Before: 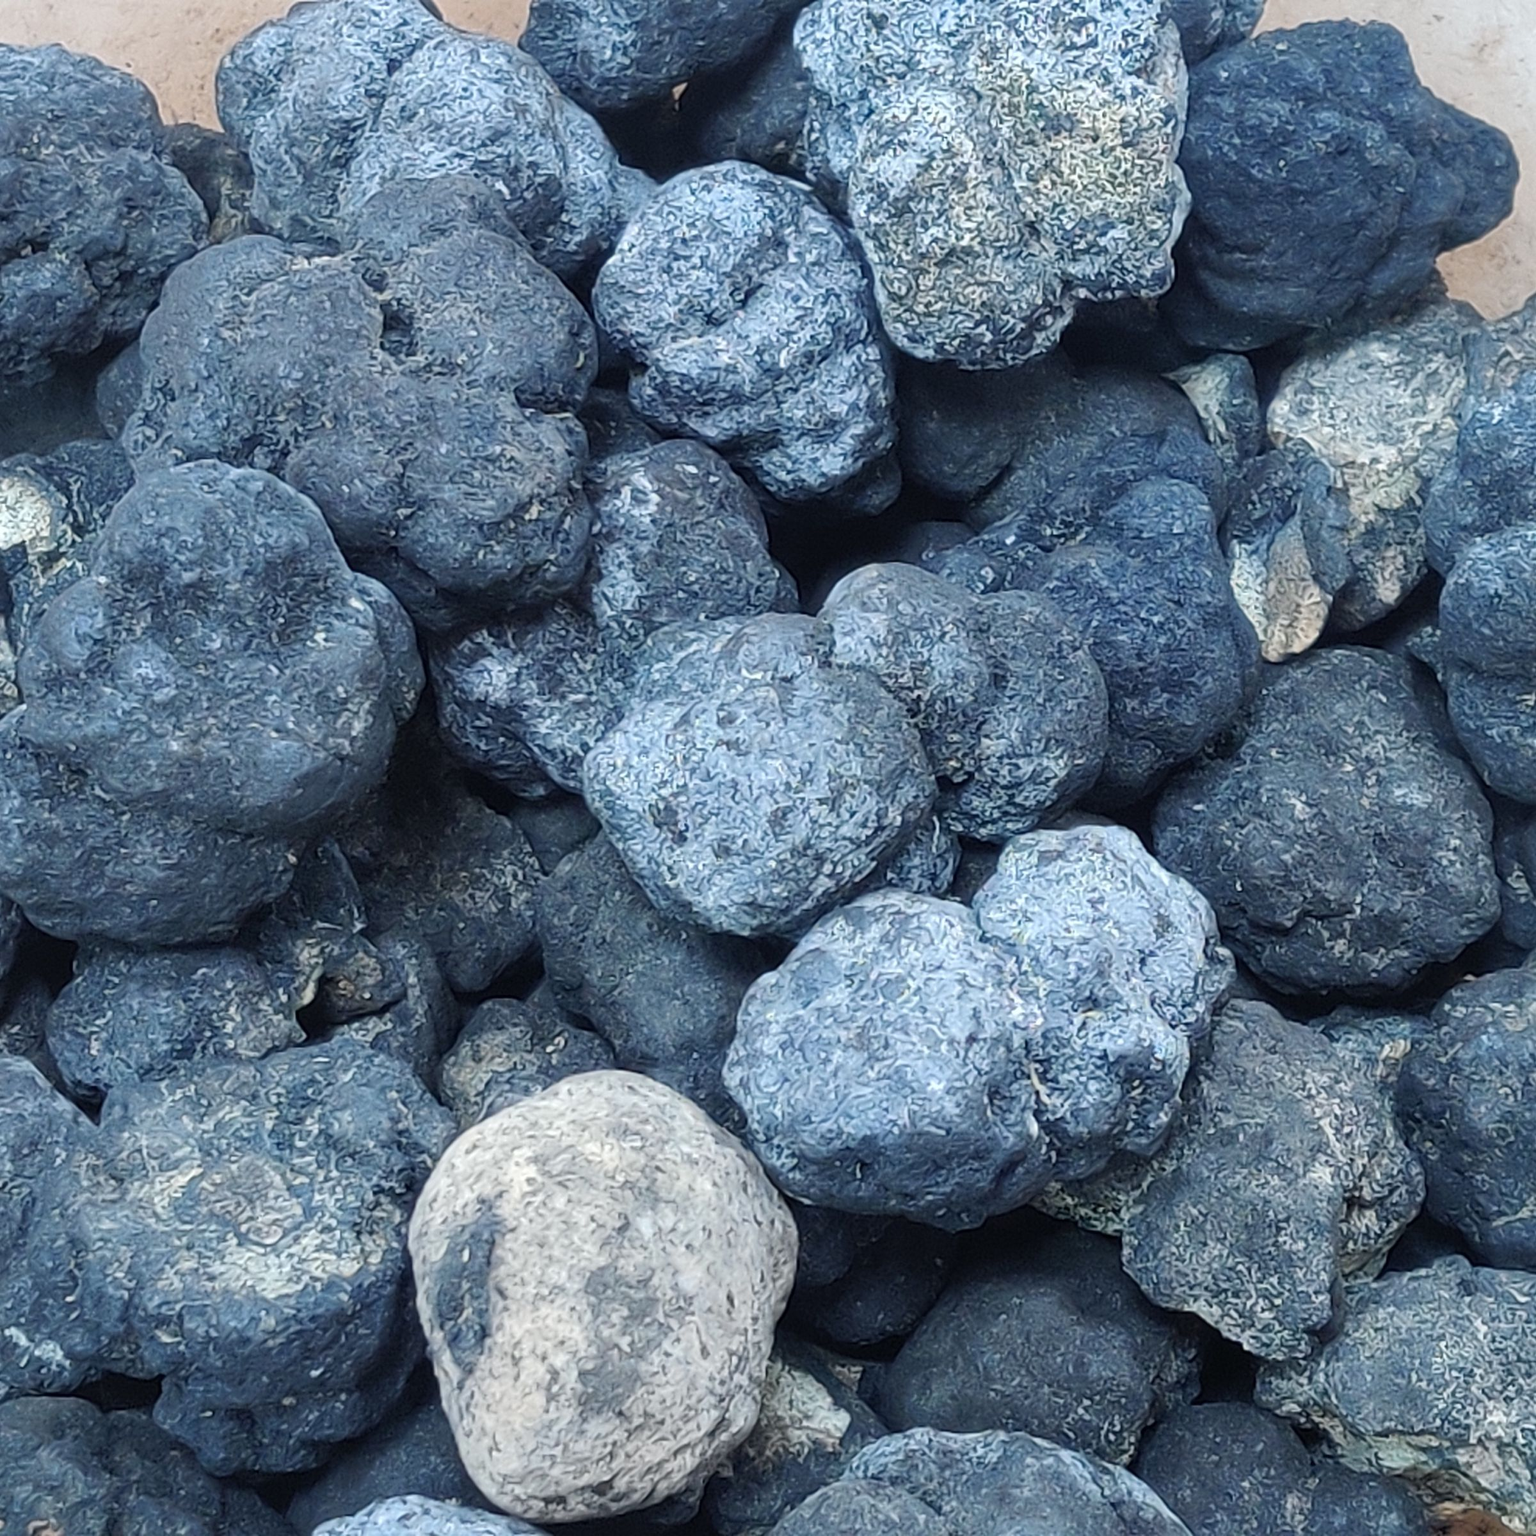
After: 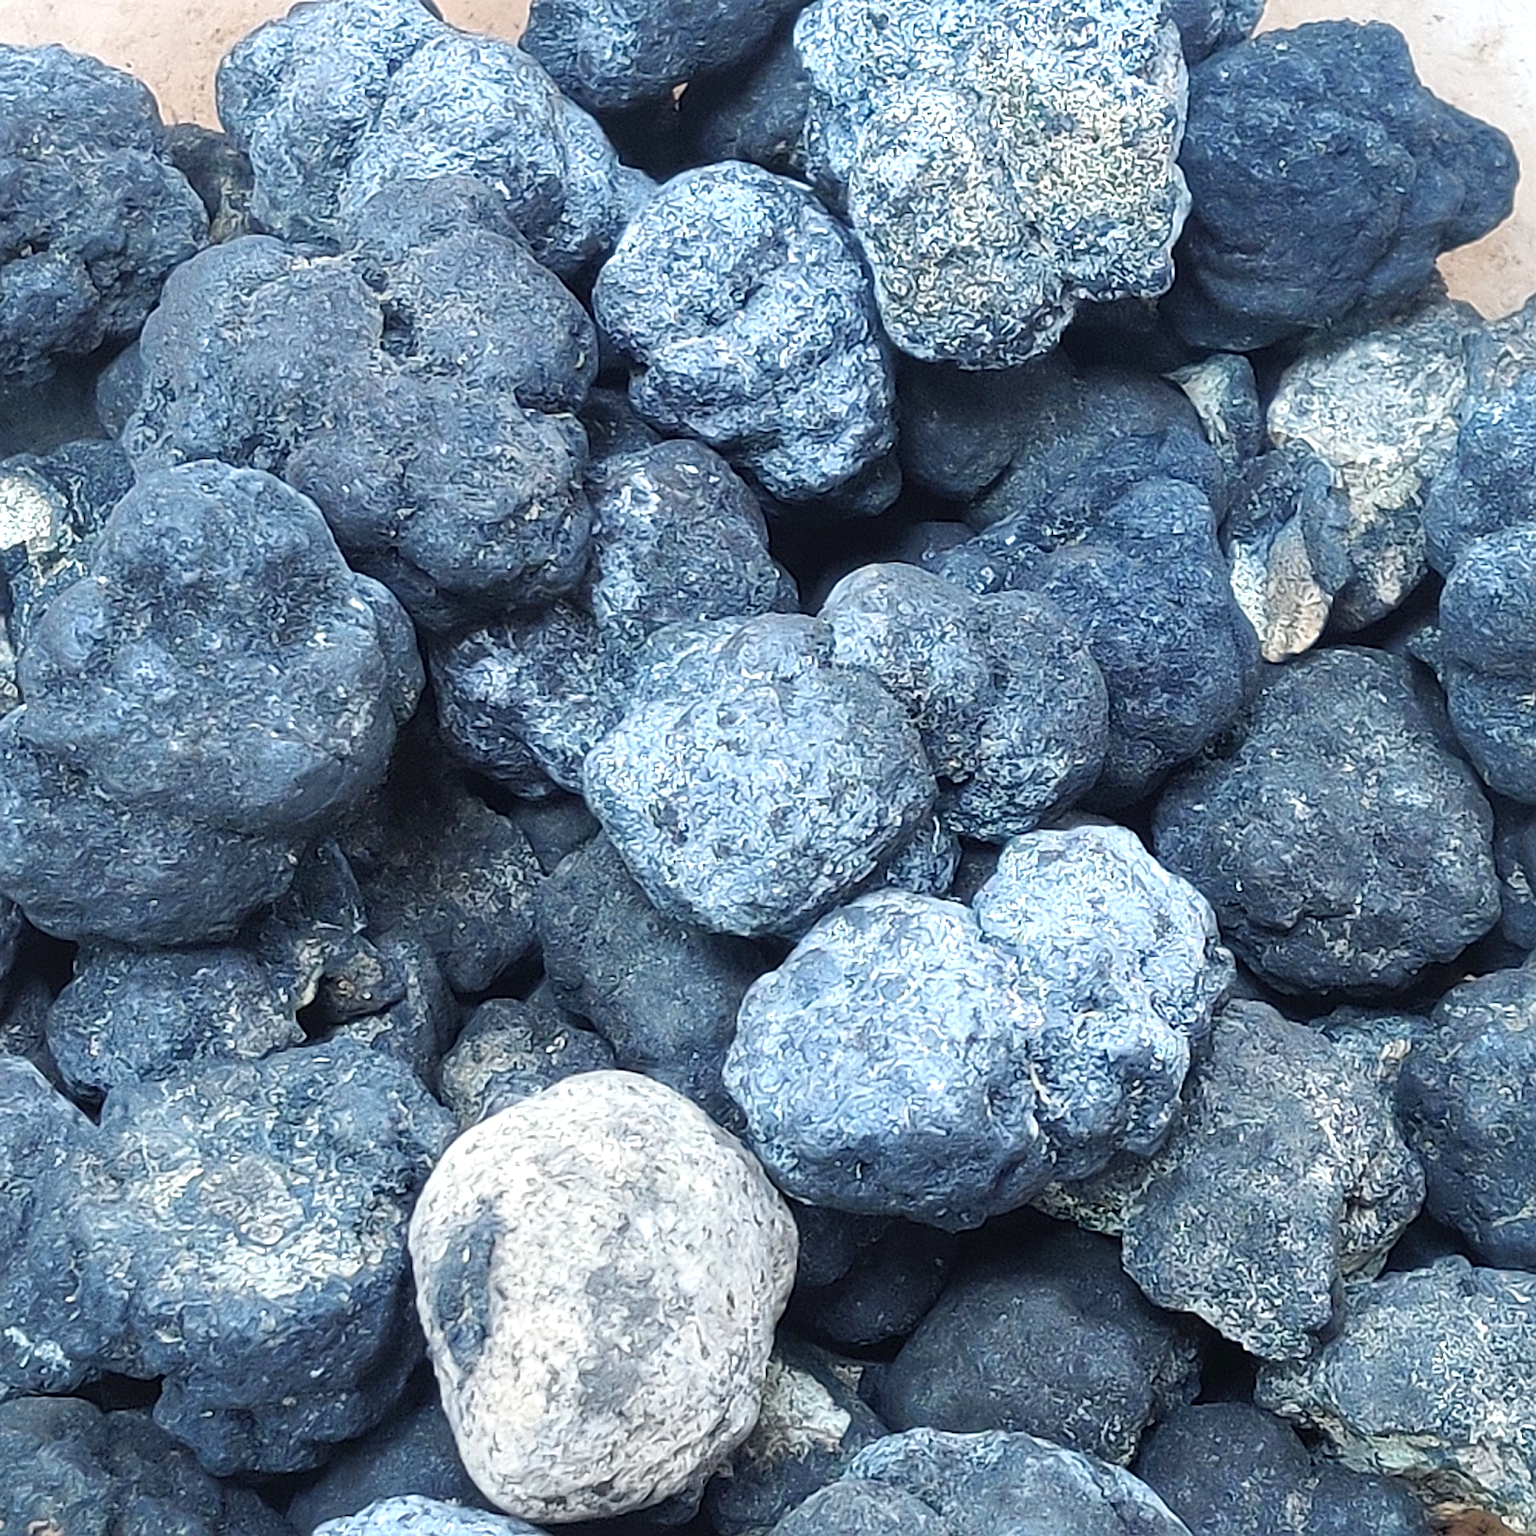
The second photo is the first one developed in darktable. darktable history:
sharpen: on, module defaults
exposure: exposure 0.485 EV, compensate highlight preservation false
